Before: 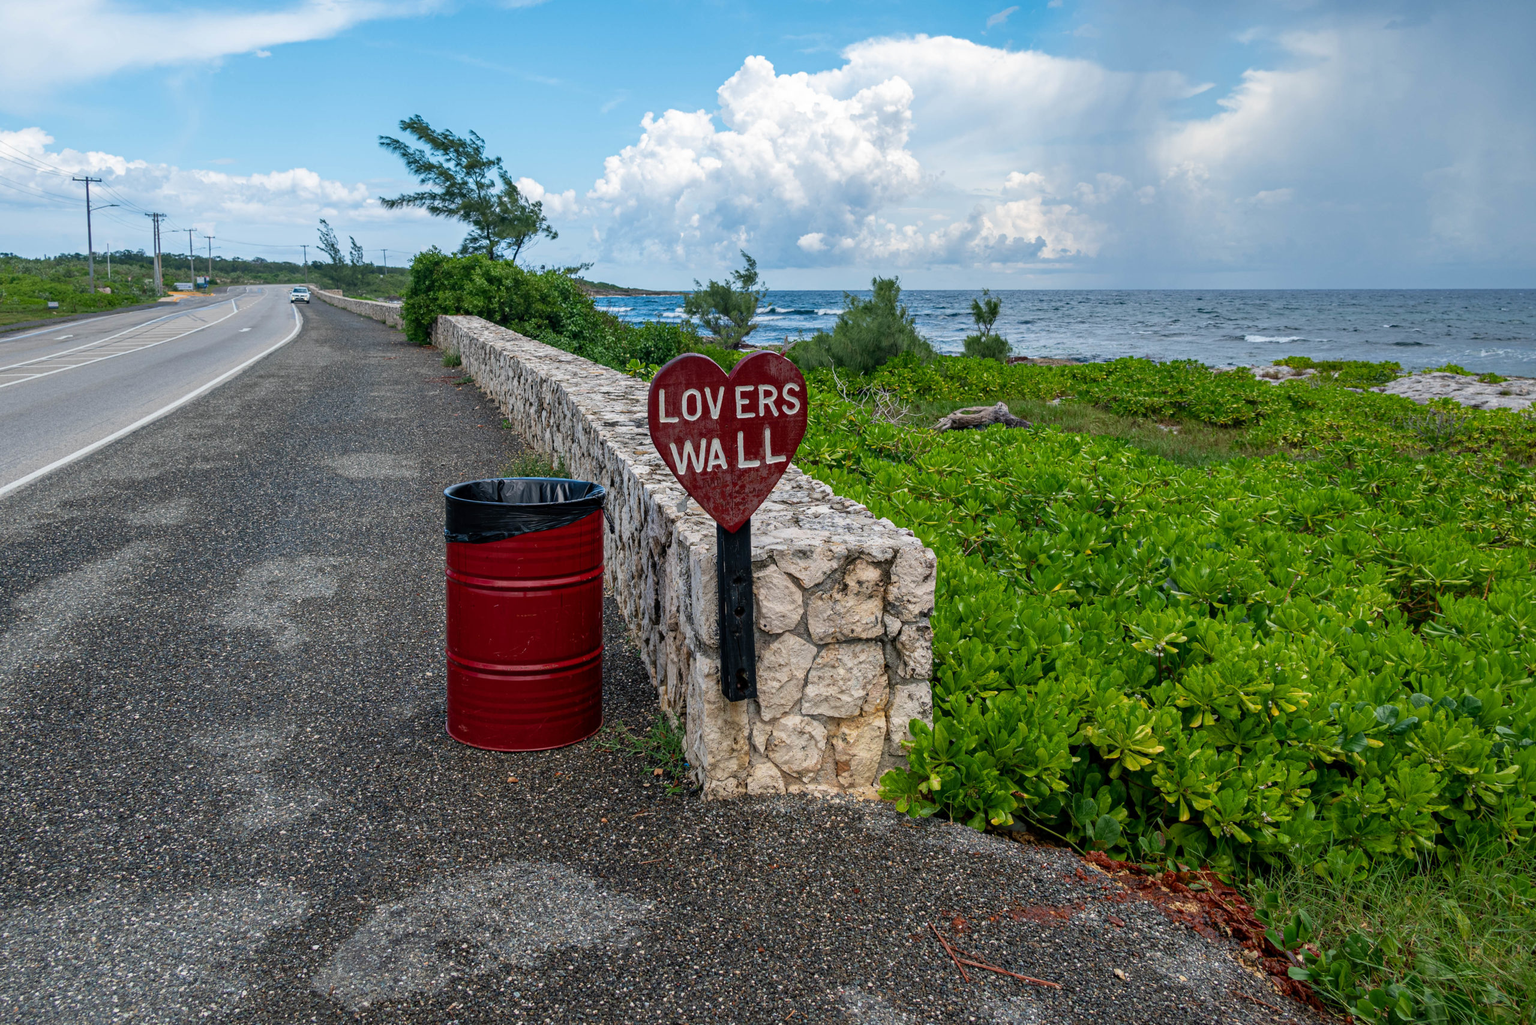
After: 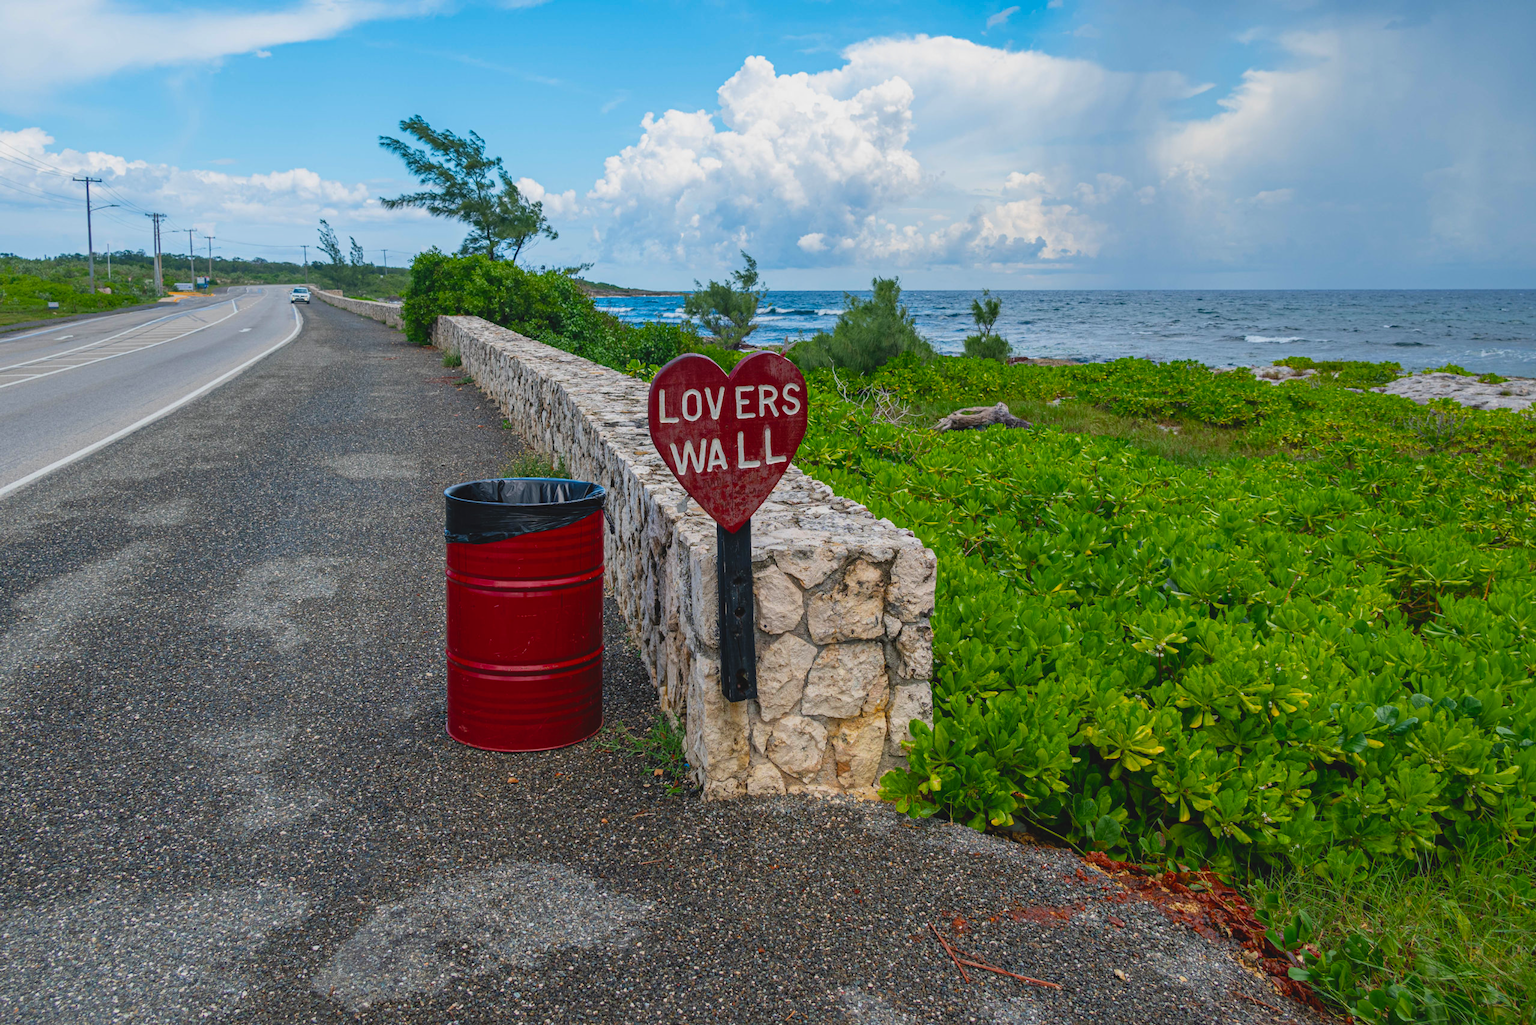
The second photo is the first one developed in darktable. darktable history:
color balance rgb: global offset › luminance 0.496%, global offset › hue 172.36°, perceptual saturation grading › global saturation 29.581%, contrast -9.918%
